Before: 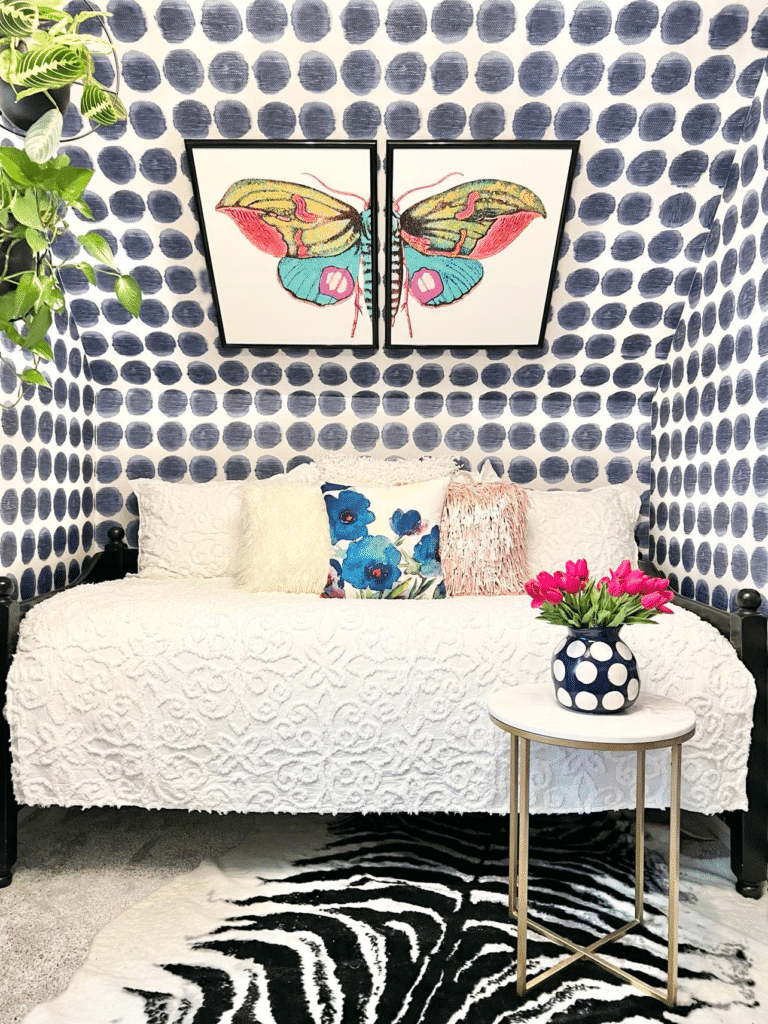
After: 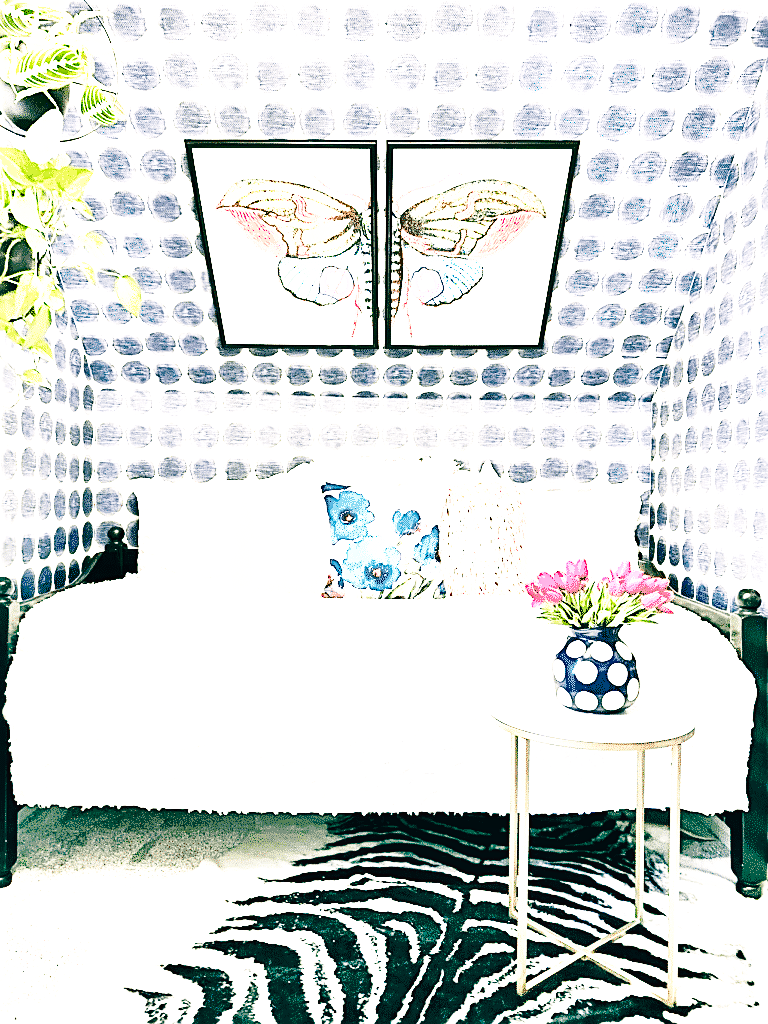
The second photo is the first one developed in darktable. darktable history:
tone curve: curves: ch0 [(0, 0) (0.003, 0.002) (0.011, 0.008) (0.025, 0.016) (0.044, 0.026) (0.069, 0.04) (0.1, 0.061) (0.136, 0.104) (0.177, 0.15) (0.224, 0.22) (0.277, 0.307) (0.335, 0.399) (0.399, 0.492) (0.468, 0.575) (0.543, 0.638) (0.623, 0.701) (0.709, 0.778) (0.801, 0.85) (0.898, 0.934) (1, 1)], preserve colors none
base curve: curves: ch0 [(0, 0.003) (0.001, 0.002) (0.006, 0.004) (0.02, 0.022) (0.048, 0.086) (0.094, 0.234) (0.162, 0.431) (0.258, 0.629) (0.385, 0.8) (0.548, 0.918) (0.751, 0.988) (1, 1)], preserve colors none
exposure: black level correction 0.001, exposure 1.719 EV, compensate exposure bias true, compensate highlight preservation false
sharpen: on, module defaults
shadows and highlights: soften with gaussian
color balance: lift [1.005, 0.99, 1.007, 1.01], gamma [1, 0.979, 1.011, 1.021], gain [0.923, 1.098, 1.025, 0.902], input saturation 90.45%, contrast 7.73%, output saturation 105.91%
local contrast: mode bilateral grid, contrast 15, coarseness 36, detail 105%, midtone range 0.2
